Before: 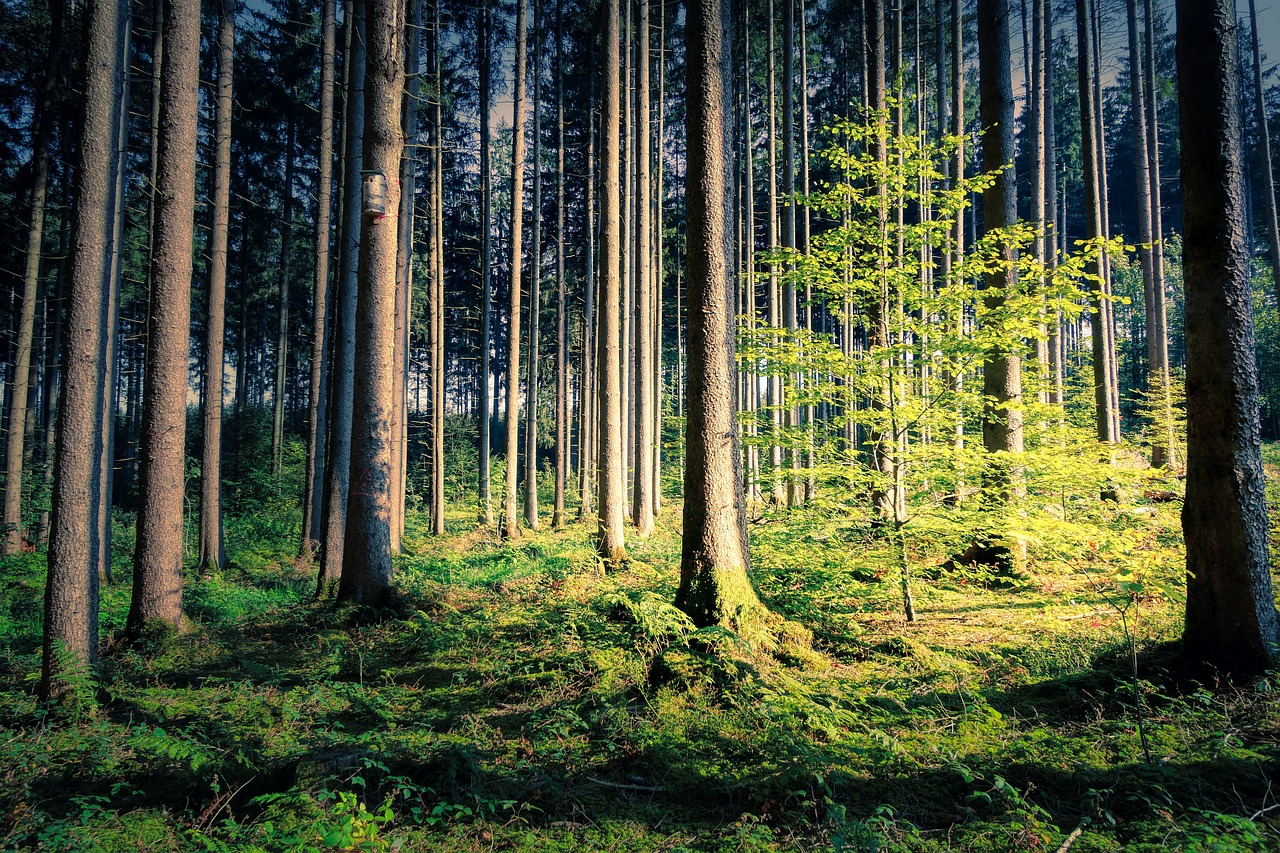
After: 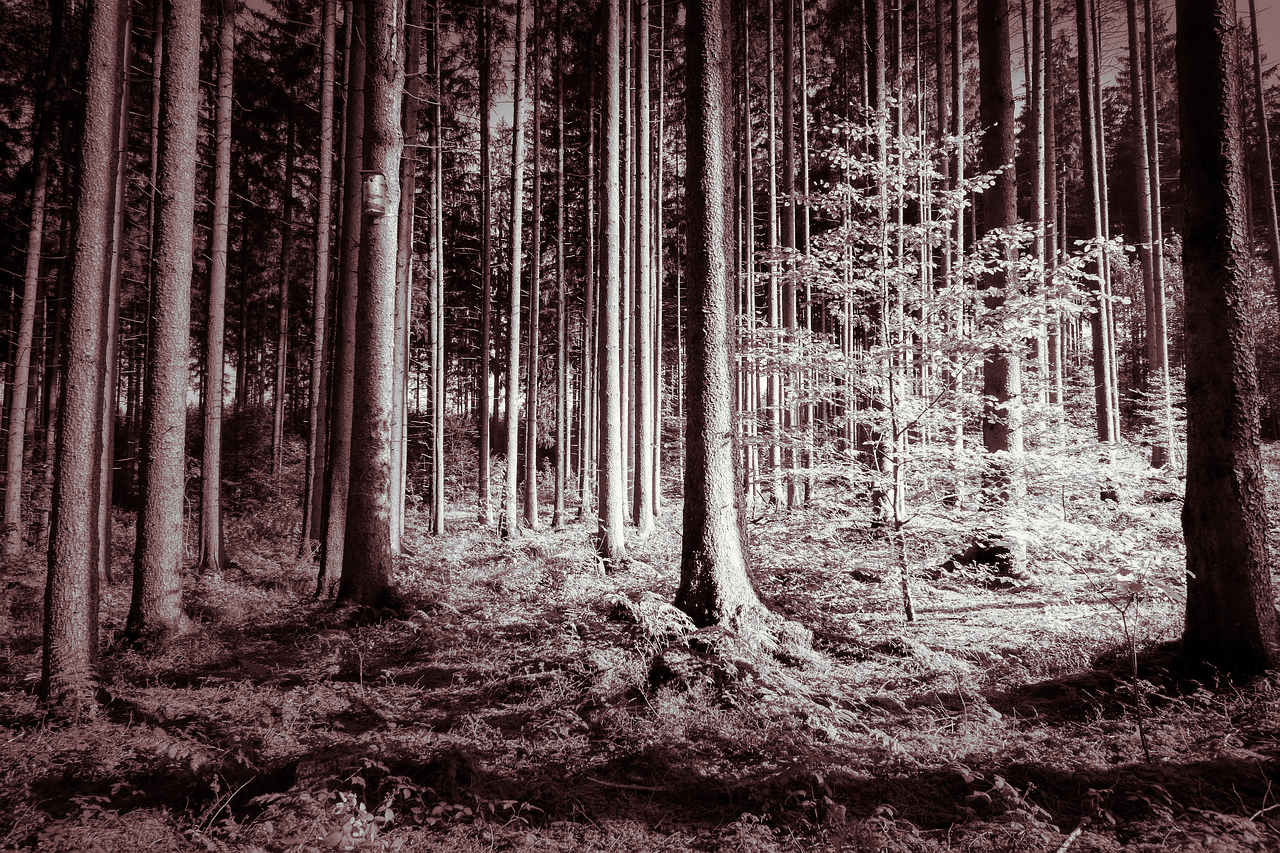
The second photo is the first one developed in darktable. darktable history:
monochrome: on, module defaults
split-toning: on, module defaults
